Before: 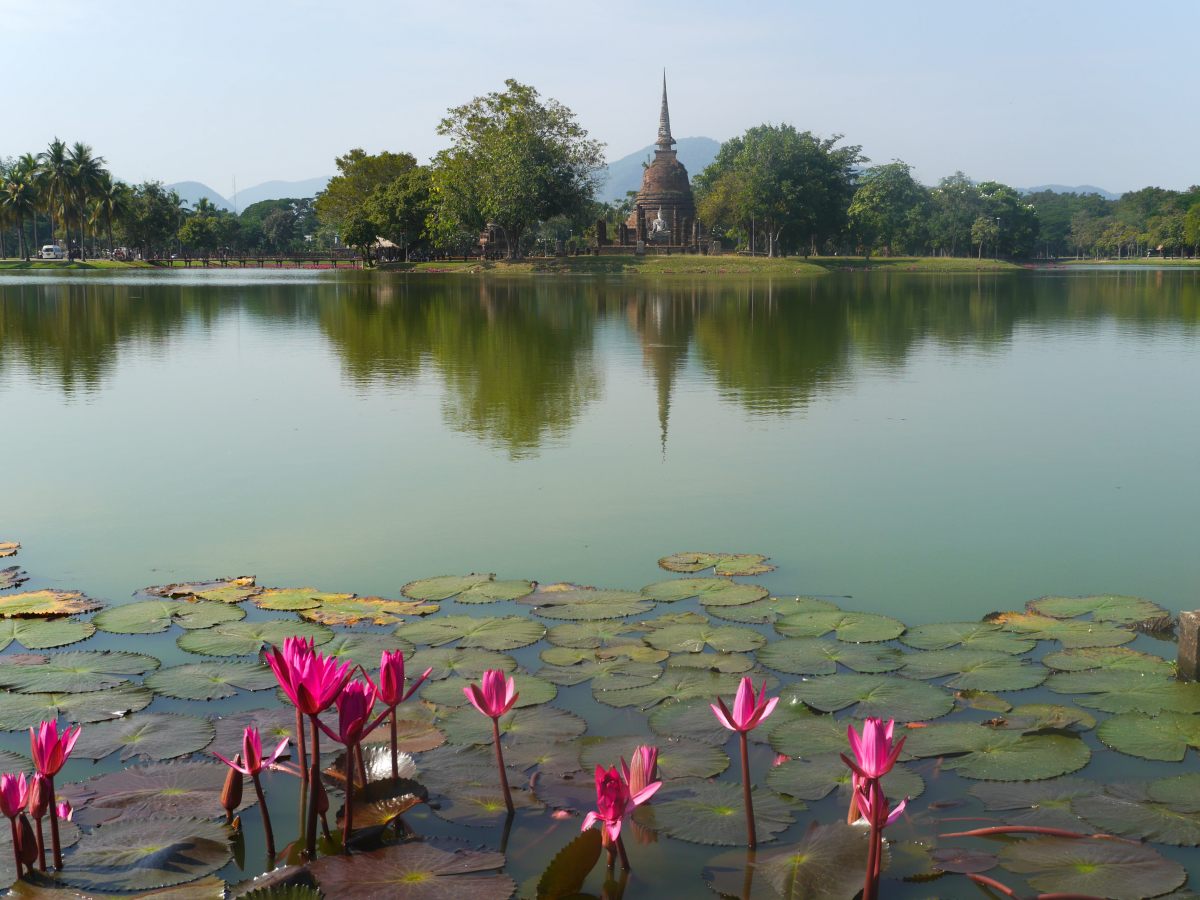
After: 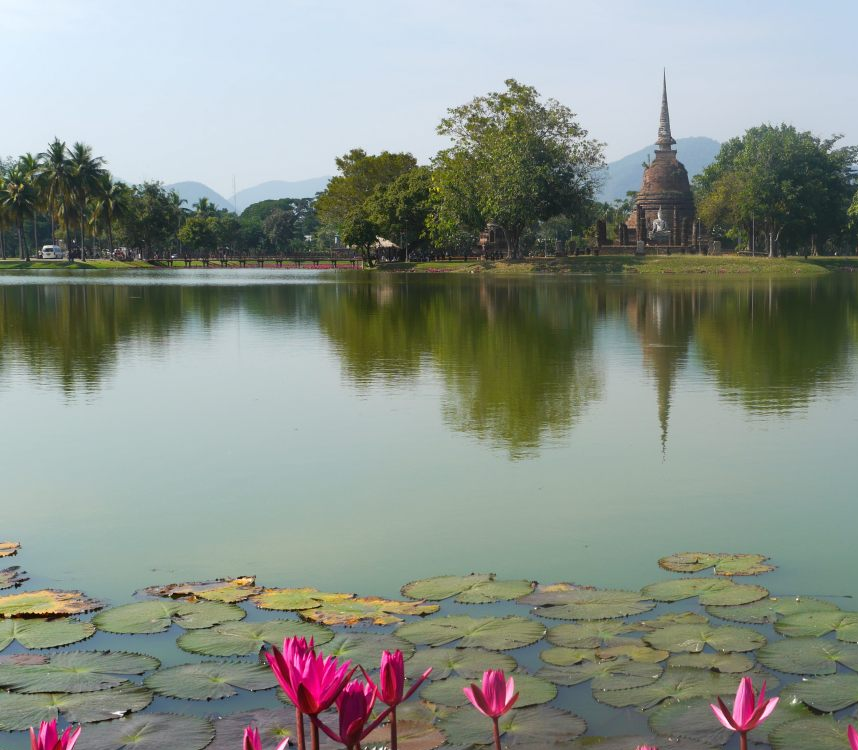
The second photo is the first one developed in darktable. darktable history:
crop: right 28.448%, bottom 16.616%
